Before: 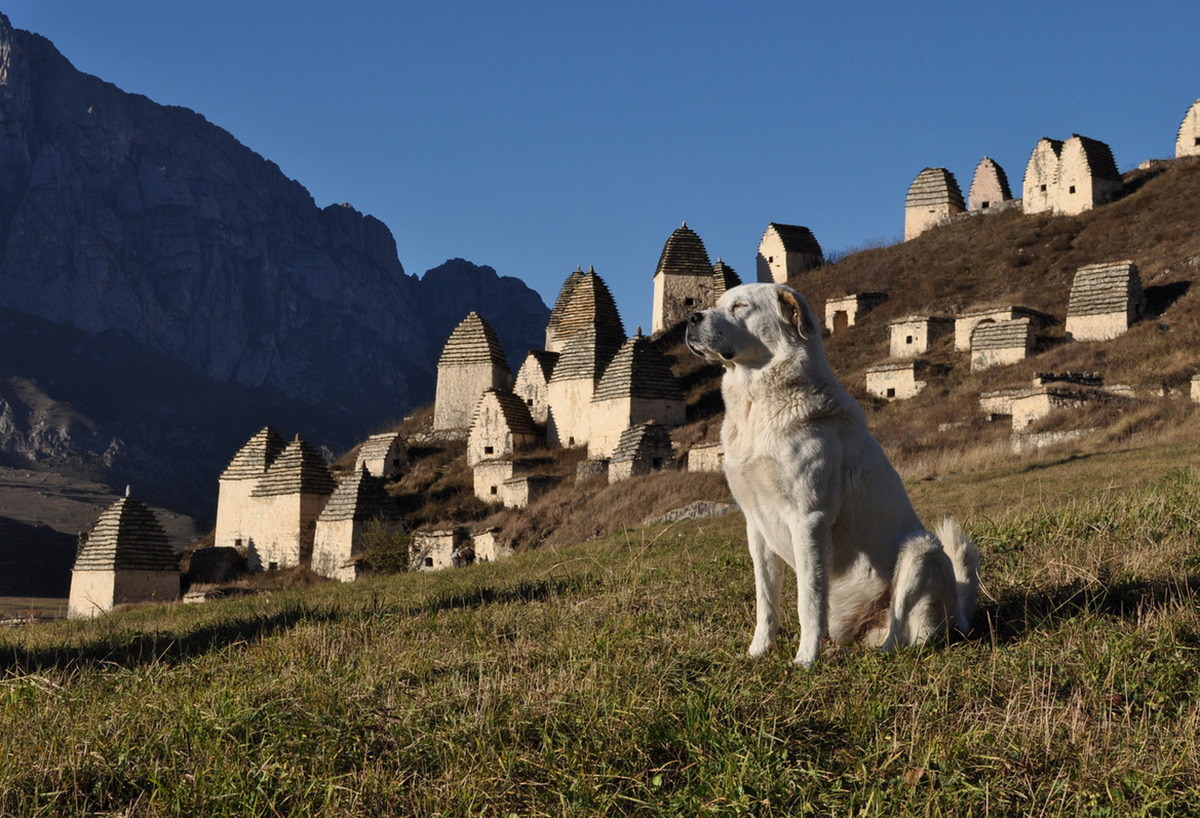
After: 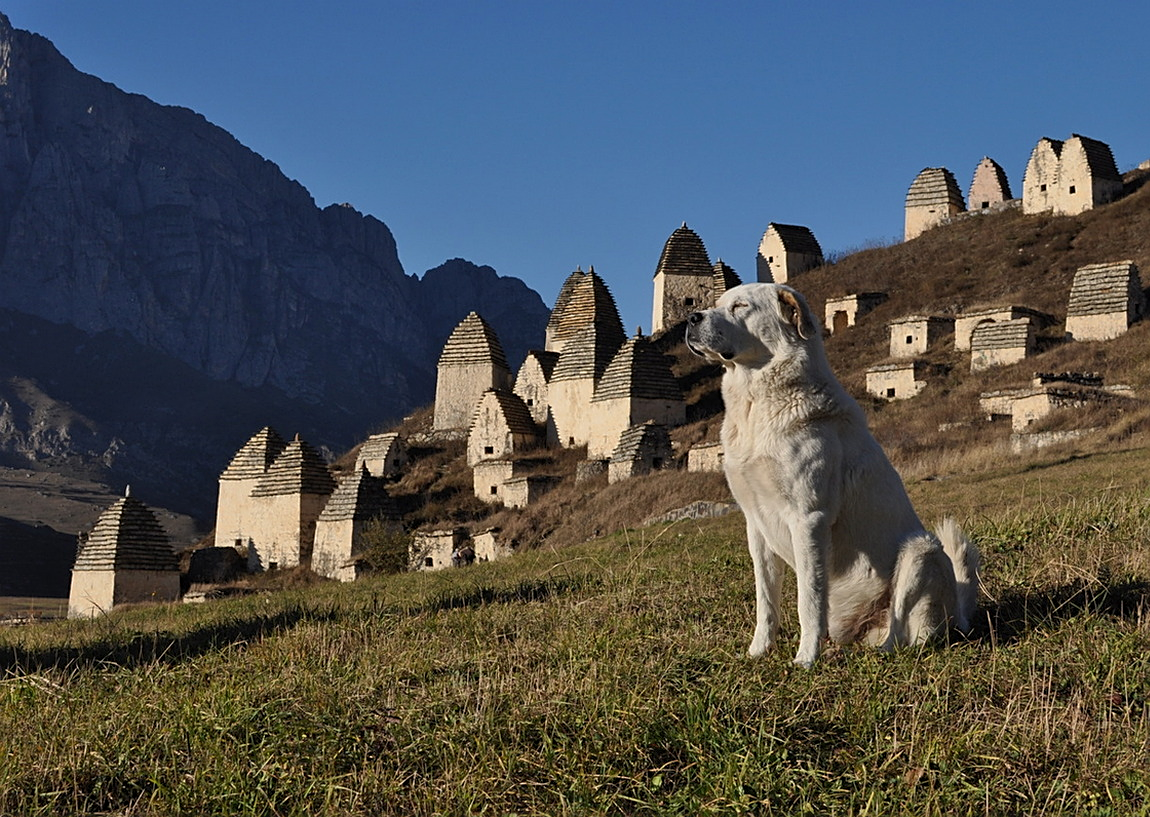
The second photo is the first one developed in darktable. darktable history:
white balance: emerald 1
sharpen: on, module defaults
shadows and highlights: shadows 25, white point adjustment -3, highlights -30
crop: right 4.126%, bottom 0.031%
